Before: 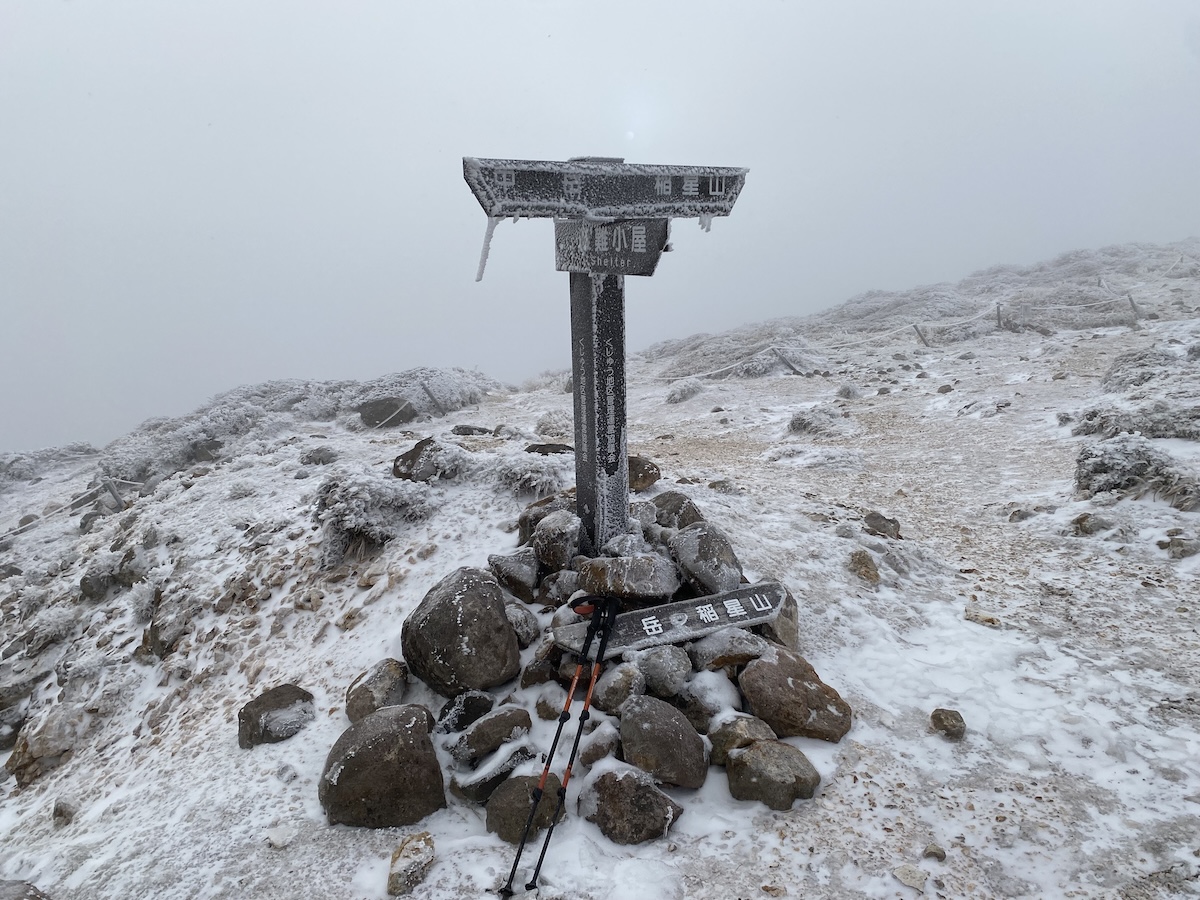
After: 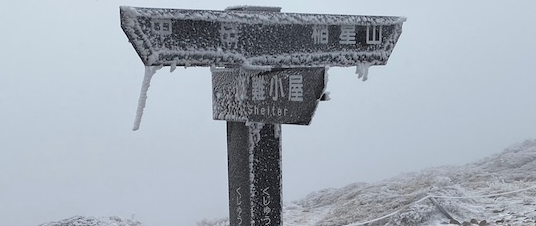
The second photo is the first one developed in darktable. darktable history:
crop: left 28.64%, top 16.832%, right 26.637%, bottom 58.055%
white balance: emerald 1
